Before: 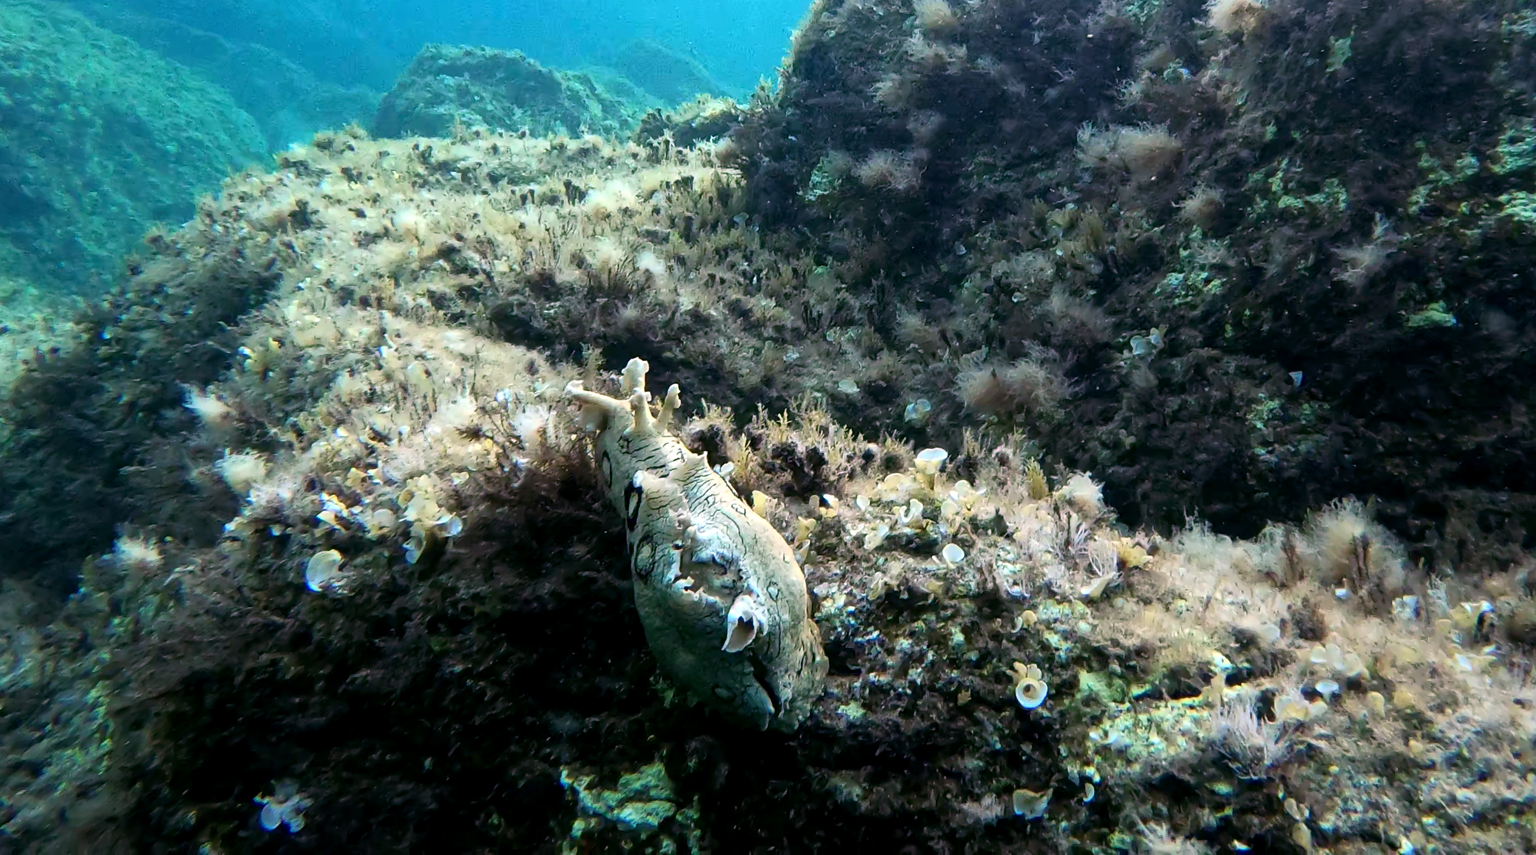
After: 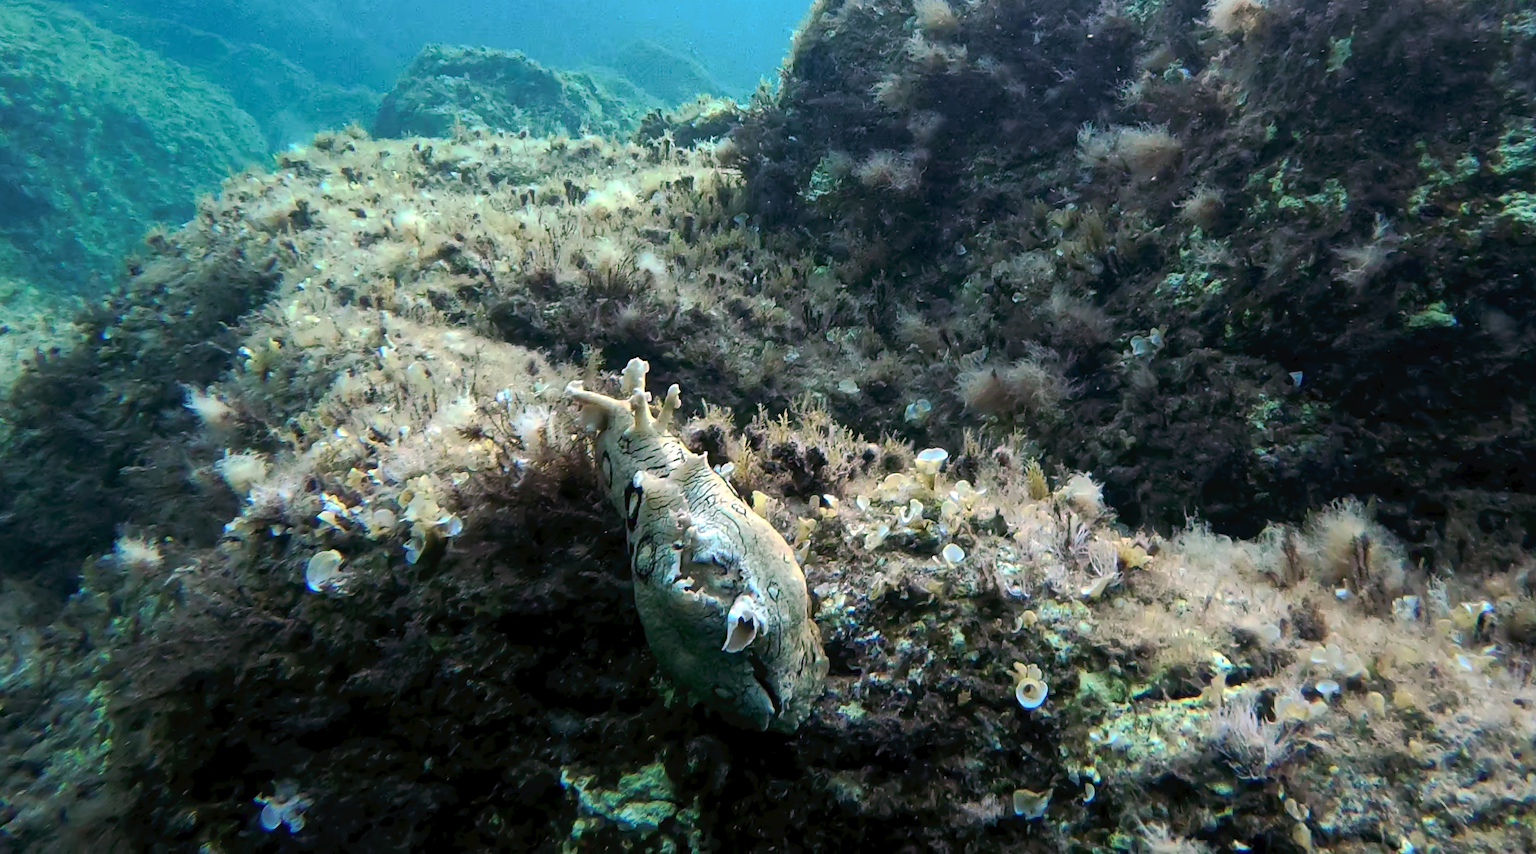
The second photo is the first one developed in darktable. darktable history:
tone curve: curves: ch0 [(0, 0) (0.003, 0.027) (0.011, 0.03) (0.025, 0.04) (0.044, 0.063) (0.069, 0.093) (0.1, 0.125) (0.136, 0.153) (0.177, 0.191) (0.224, 0.232) (0.277, 0.279) (0.335, 0.333) (0.399, 0.39) (0.468, 0.457) (0.543, 0.535) (0.623, 0.611) (0.709, 0.683) (0.801, 0.758) (0.898, 0.853) (1, 1)], preserve colors none
